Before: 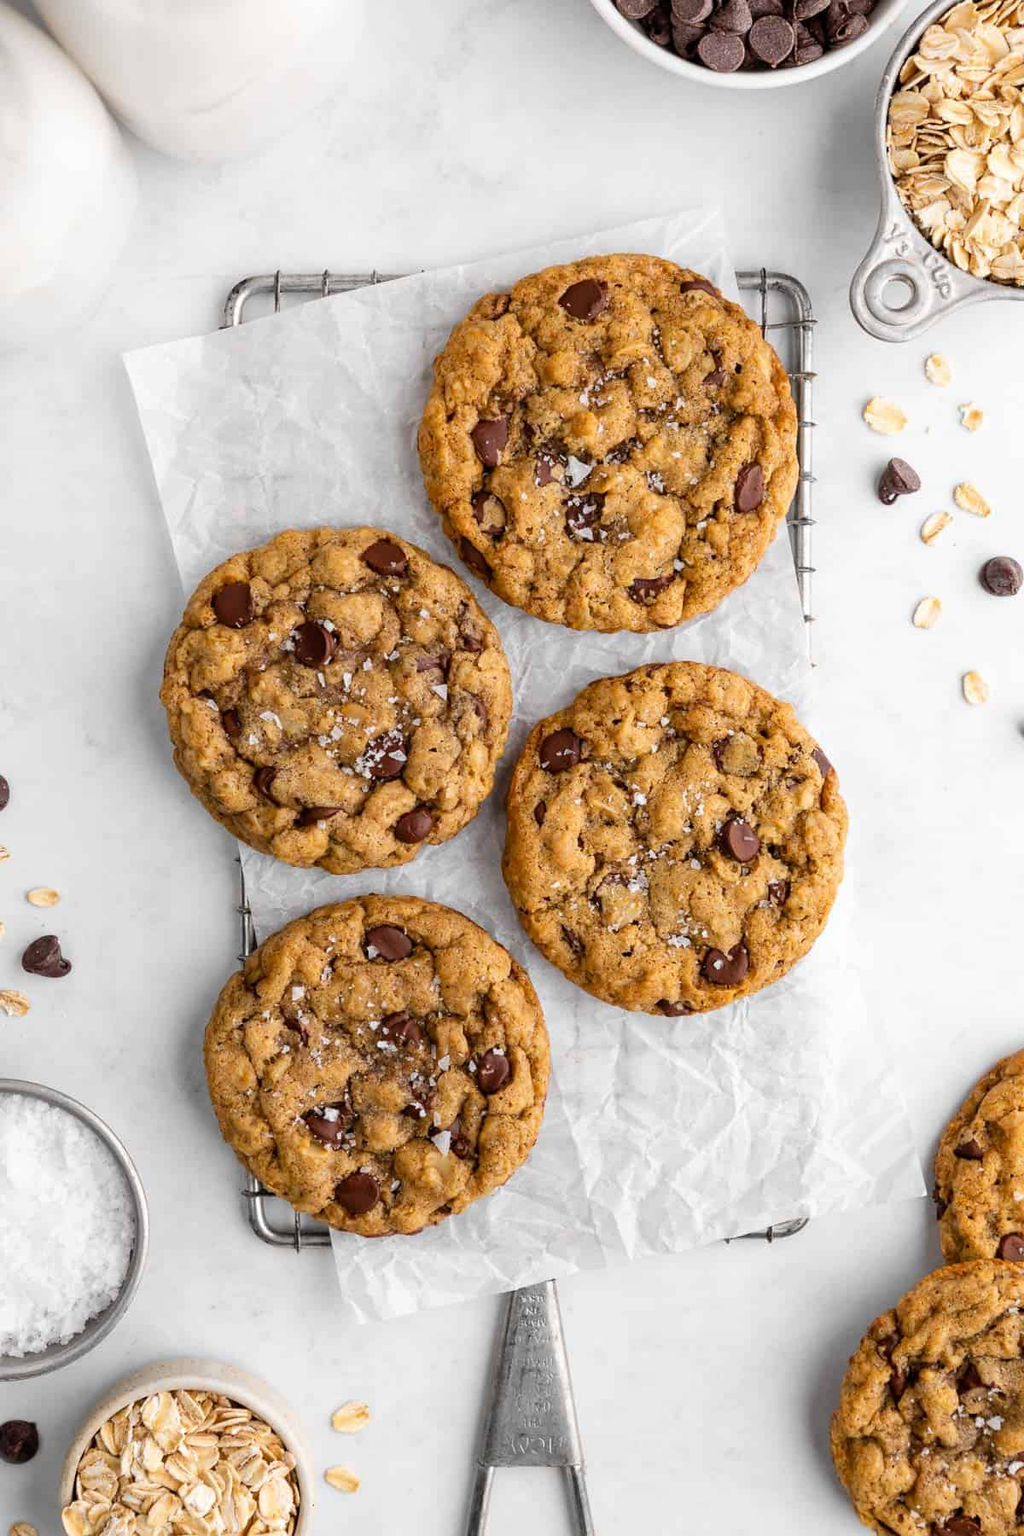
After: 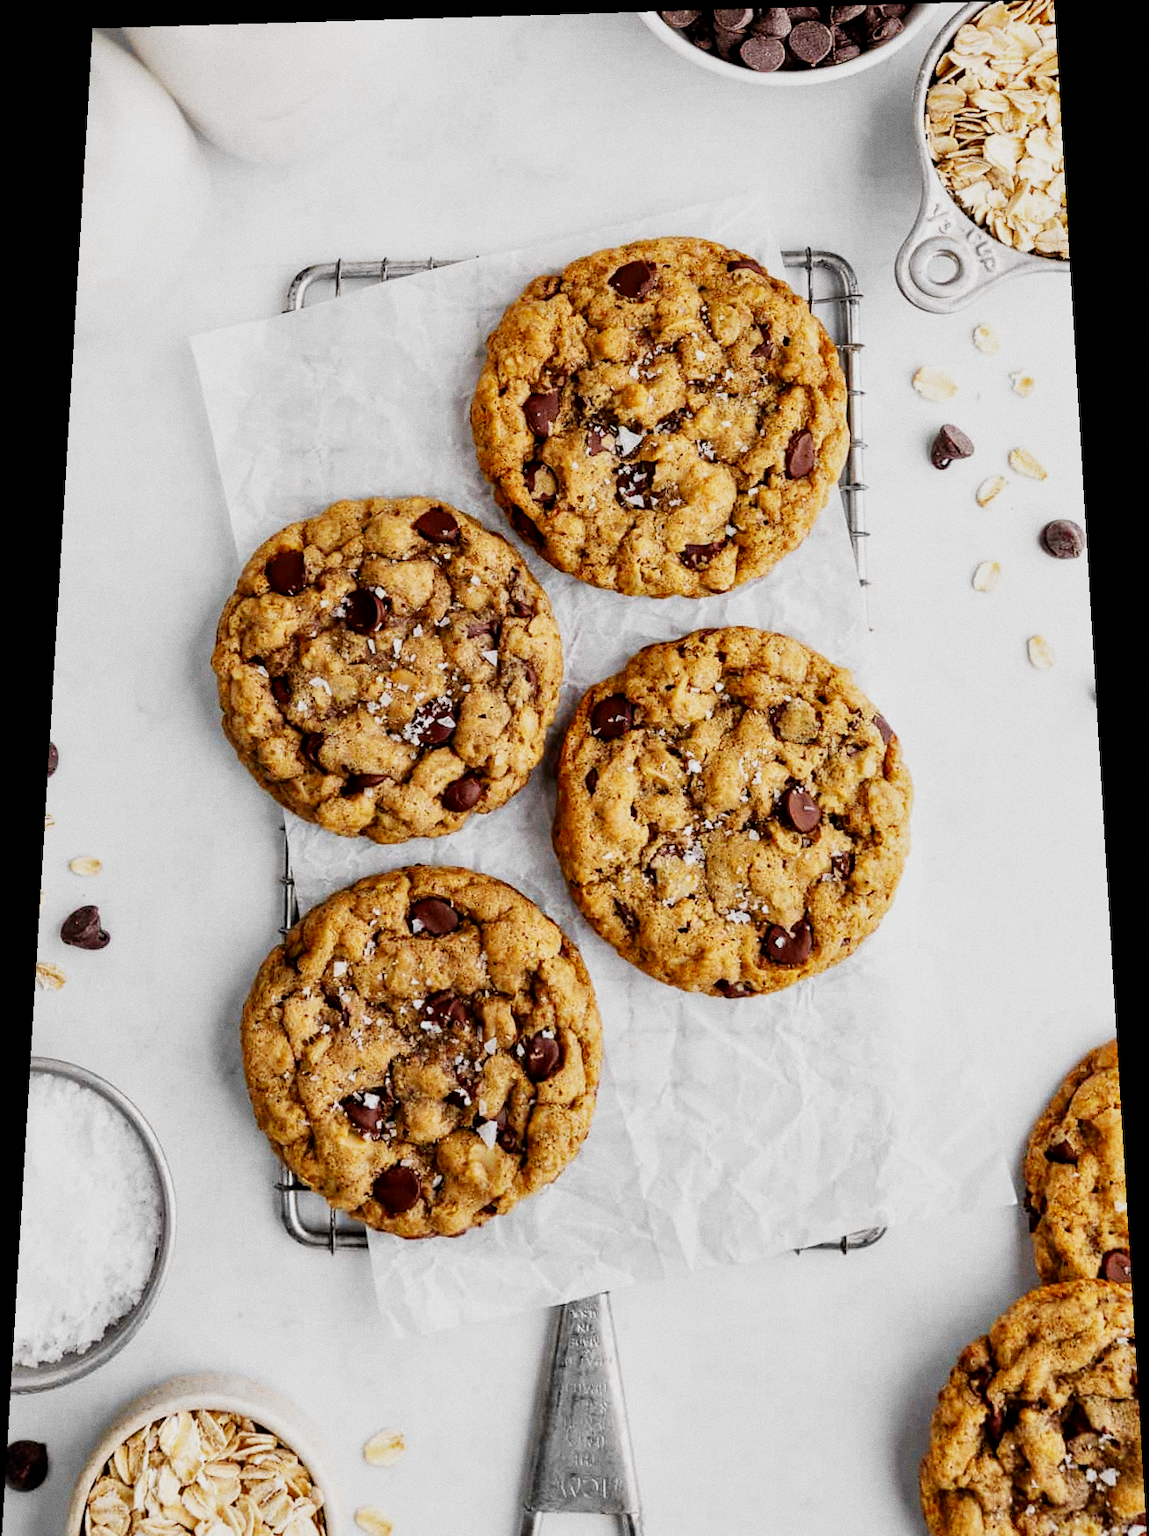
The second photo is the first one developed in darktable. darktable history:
grain: coarseness 0.09 ISO
local contrast: mode bilateral grid, contrast 20, coarseness 50, detail 132%, midtone range 0.2
sigmoid: contrast 1.7, skew -0.2, preserve hue 0%, red attenuation 0.1, red rotation 0.035, green attenuation 0.1, green rotation -0.017, blue attenuation 0.15, blue rotation -0.052, base primaries Rec2020
rotate and perspective: rotation 0.128°, lens shift (vertical) -0.181, lens shift (horizontal) -0.044, shear 0.001, automatic cropping off
crop and rotate: top 0%, bottom 5.097%
